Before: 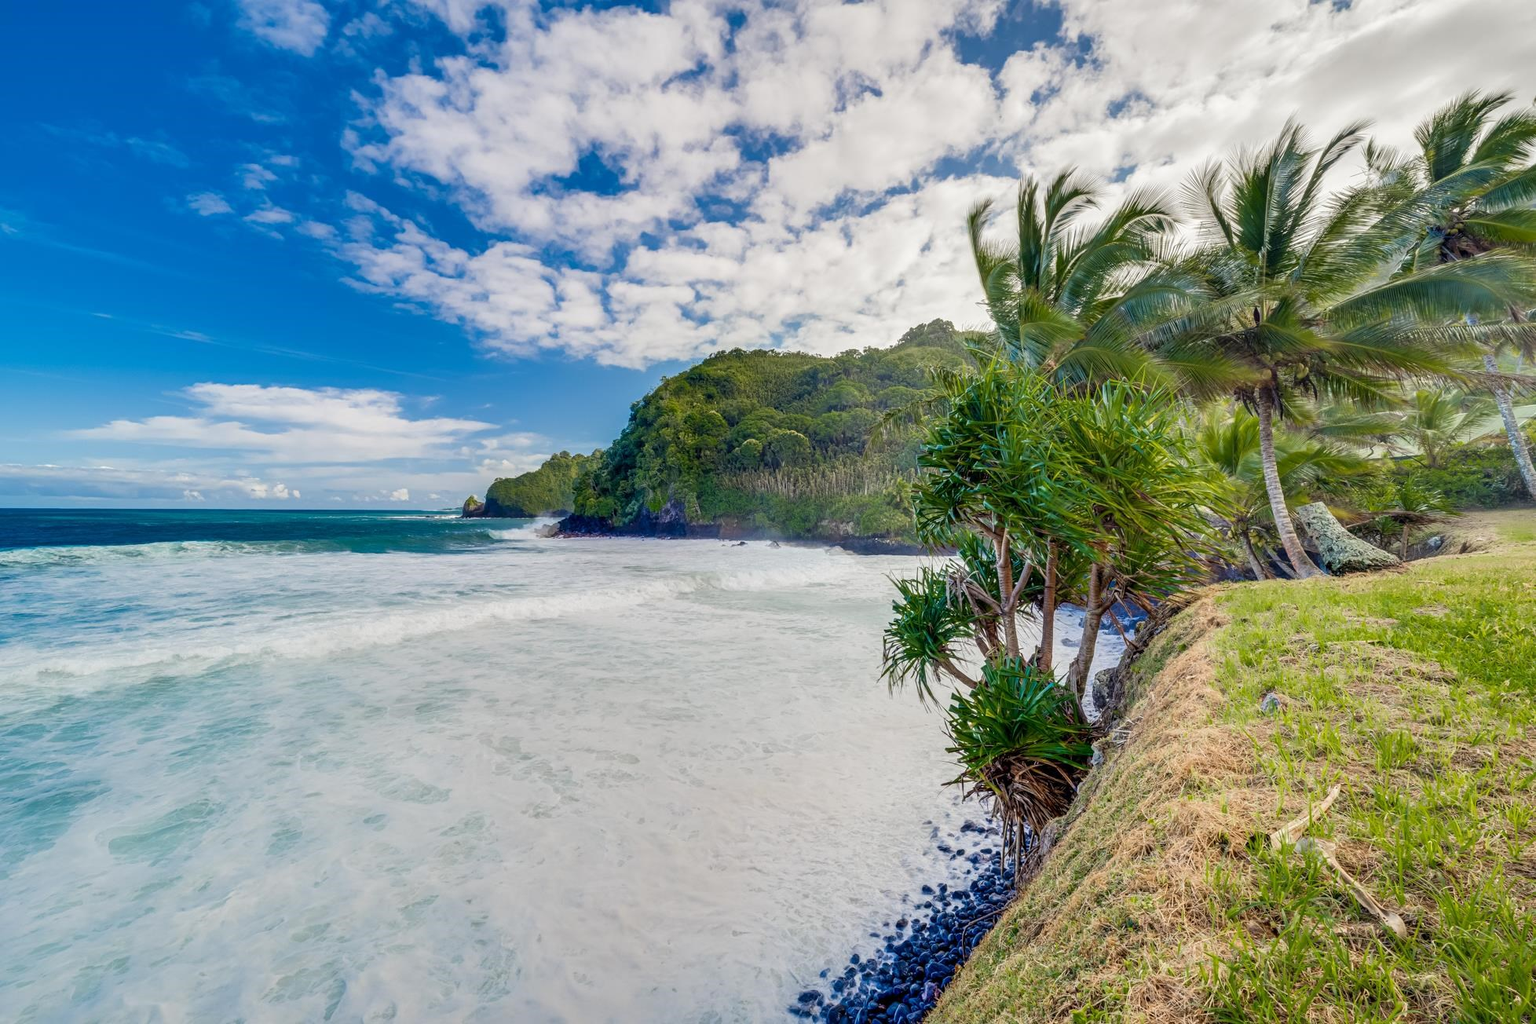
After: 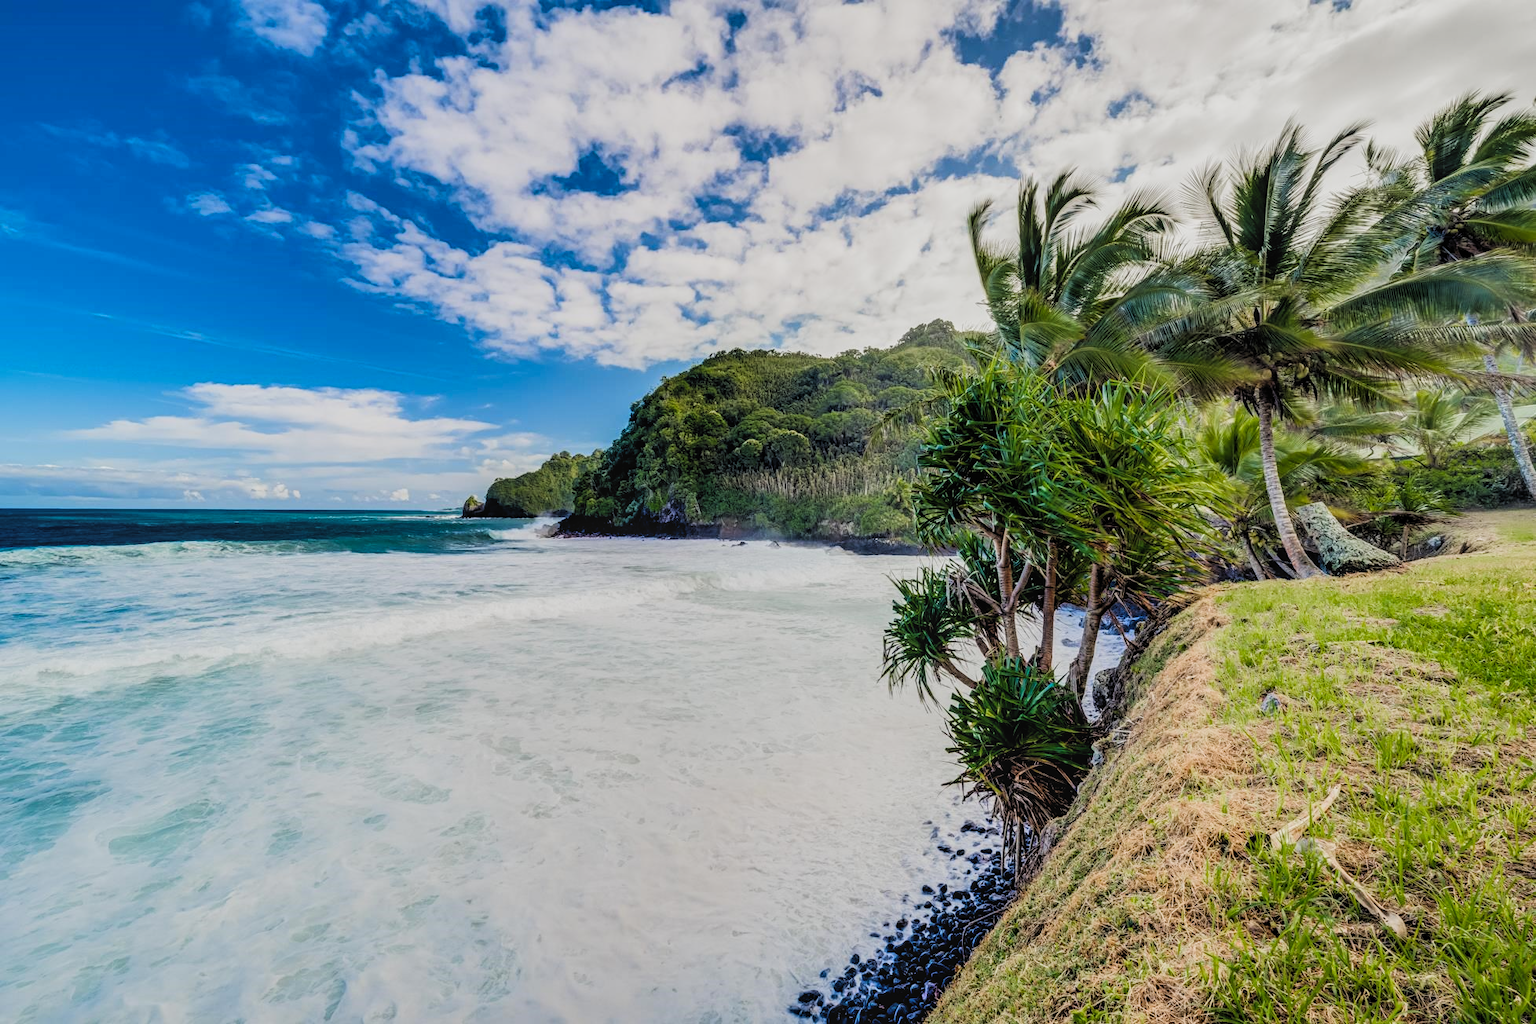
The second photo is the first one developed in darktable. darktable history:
filmic rgb: black relative exposure -5.04 EV, white relative exposure 3.97 EV, hardness 2.9, contrast 1.299, add noise in highlights 0.001, preserve chrominance luminance Y, color science v3 (2019), use custom middle-gray values true, contrast in highlights soft
local contrast: detail 113%
contrast brightness saturation: saturation 0.127
